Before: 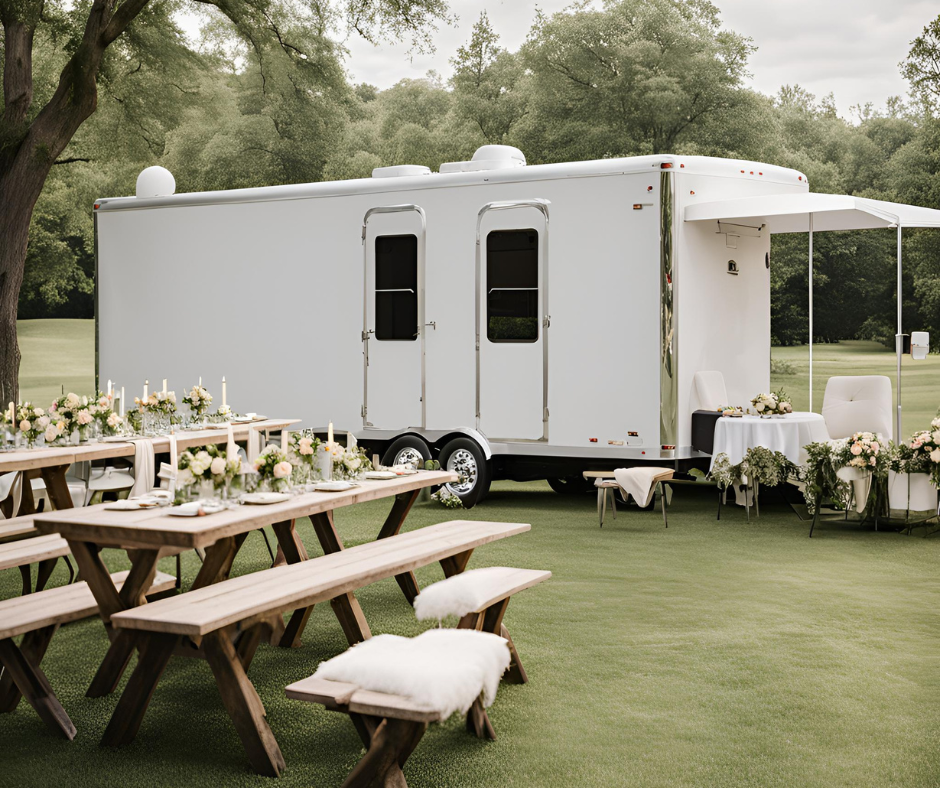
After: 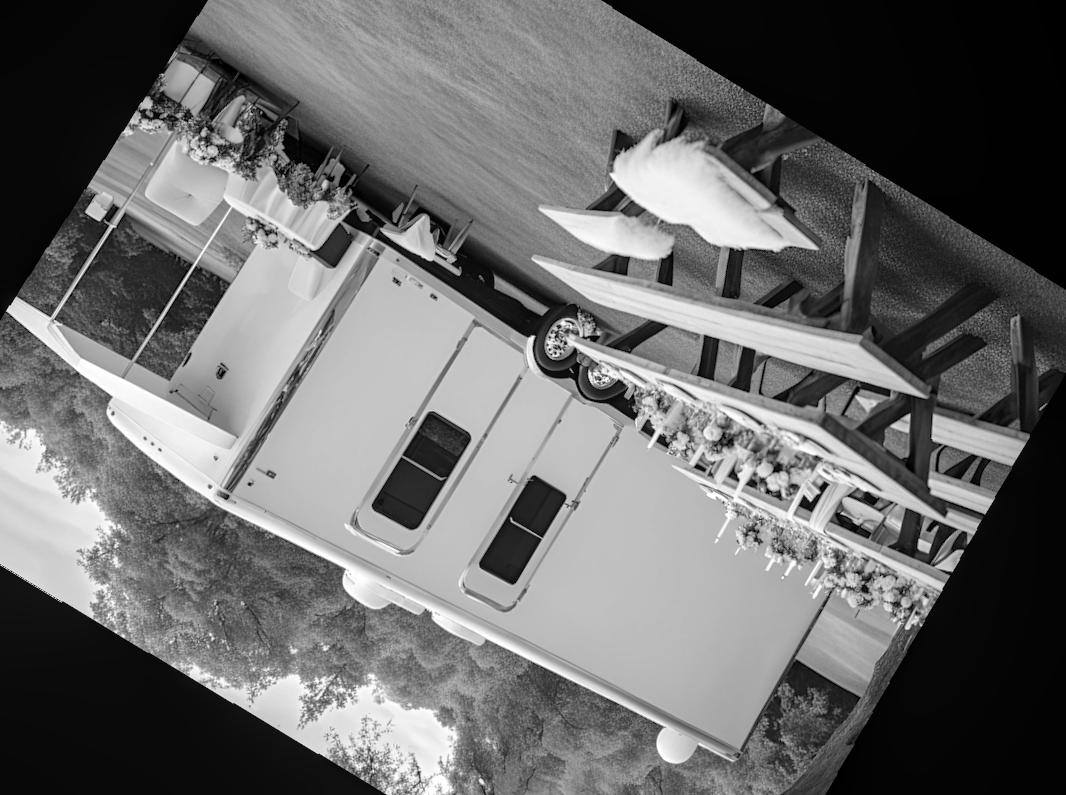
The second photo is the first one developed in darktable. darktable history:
exposure: exposure 0.559 EV, compensate highlight preservation false
crop and rotate: angle 148.68°, left 9.111%, top 15.603%, right 4.588%, bottom 17.041%
local contrast: detail 117%
rotate and perspective: lens shift (vertical) 0.048, lens shift (horizontal) -0.024, automatic cropping off
color calibration: output gray [0.21, 0.42, 0.37, 0], gray › normalize channels true, illuminant same as pipeline (D50), adaptation XYZ, x 0.346, y 0.359, gamut compression 0
tone equalizer: -8 EV 0.25 EV, -7 EV 0.417 EV, -6 EV 0.417 EV, -5 EV 0.25 EV, -3 EV -0.25 EV, -2 EV -0.417 EV, -1 EV -0.417 EV, +0 EV -0.25 EV, edges refinement/feathering 500, mask exposure compensation -1.57 EV, preserve details guided filter
